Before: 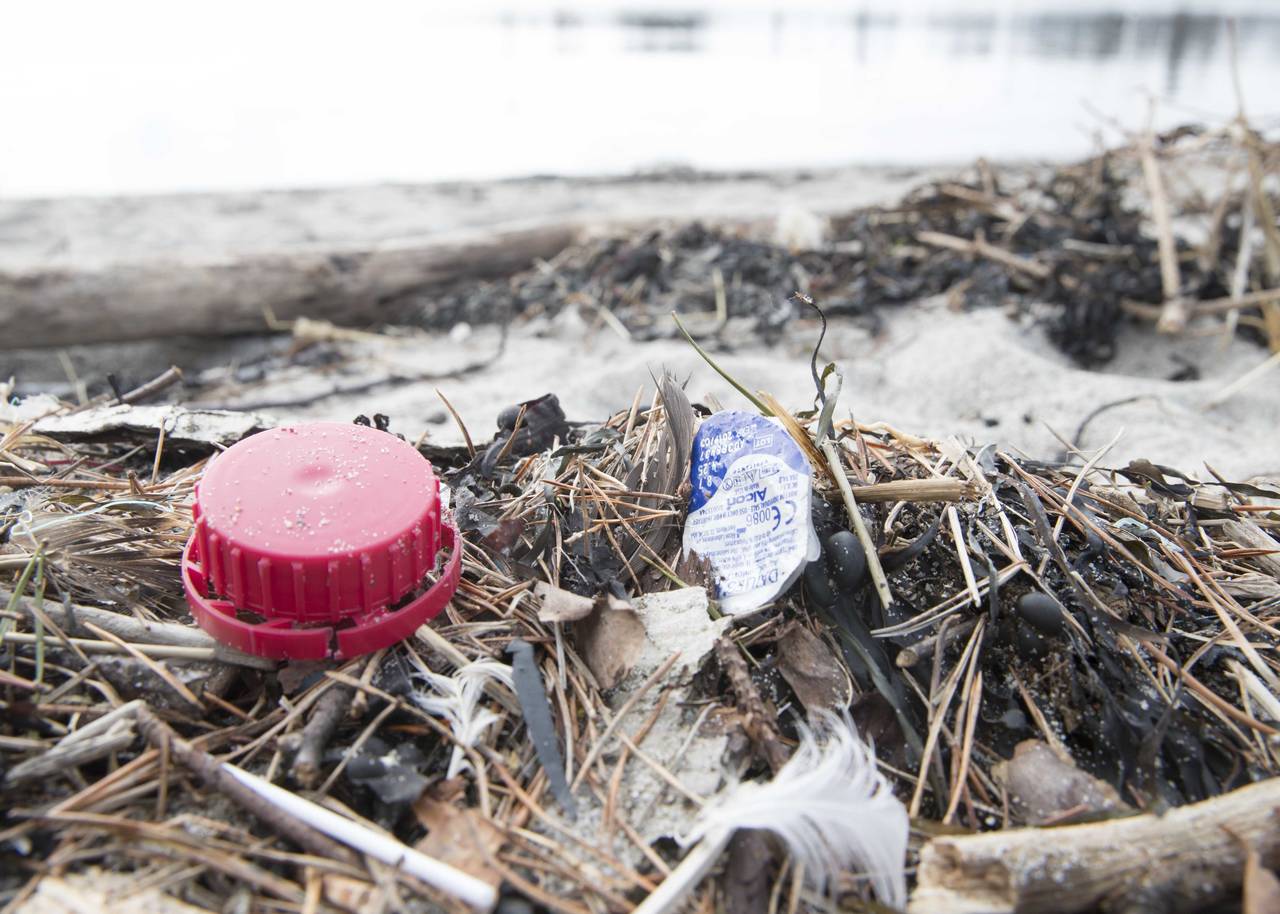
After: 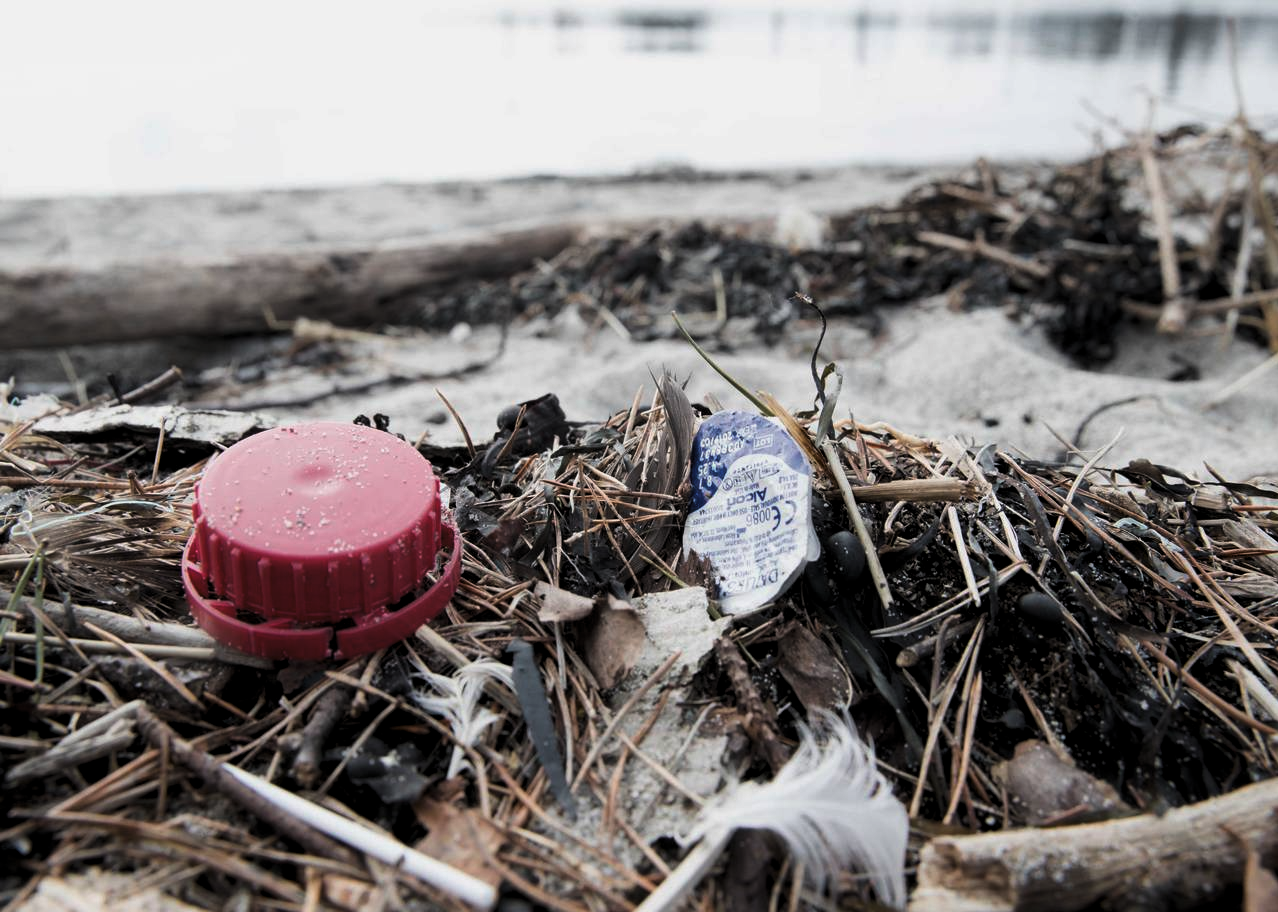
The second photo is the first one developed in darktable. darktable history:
white balance: red 1, blue 1
crop: top 0.05%, bottom 0.098%
exposure: black level correction 0, exposure 0.7 EV, compensate exposure bias true, compensate highlight preservation false
levels: levels [0.101, 0.578, 0.953]
